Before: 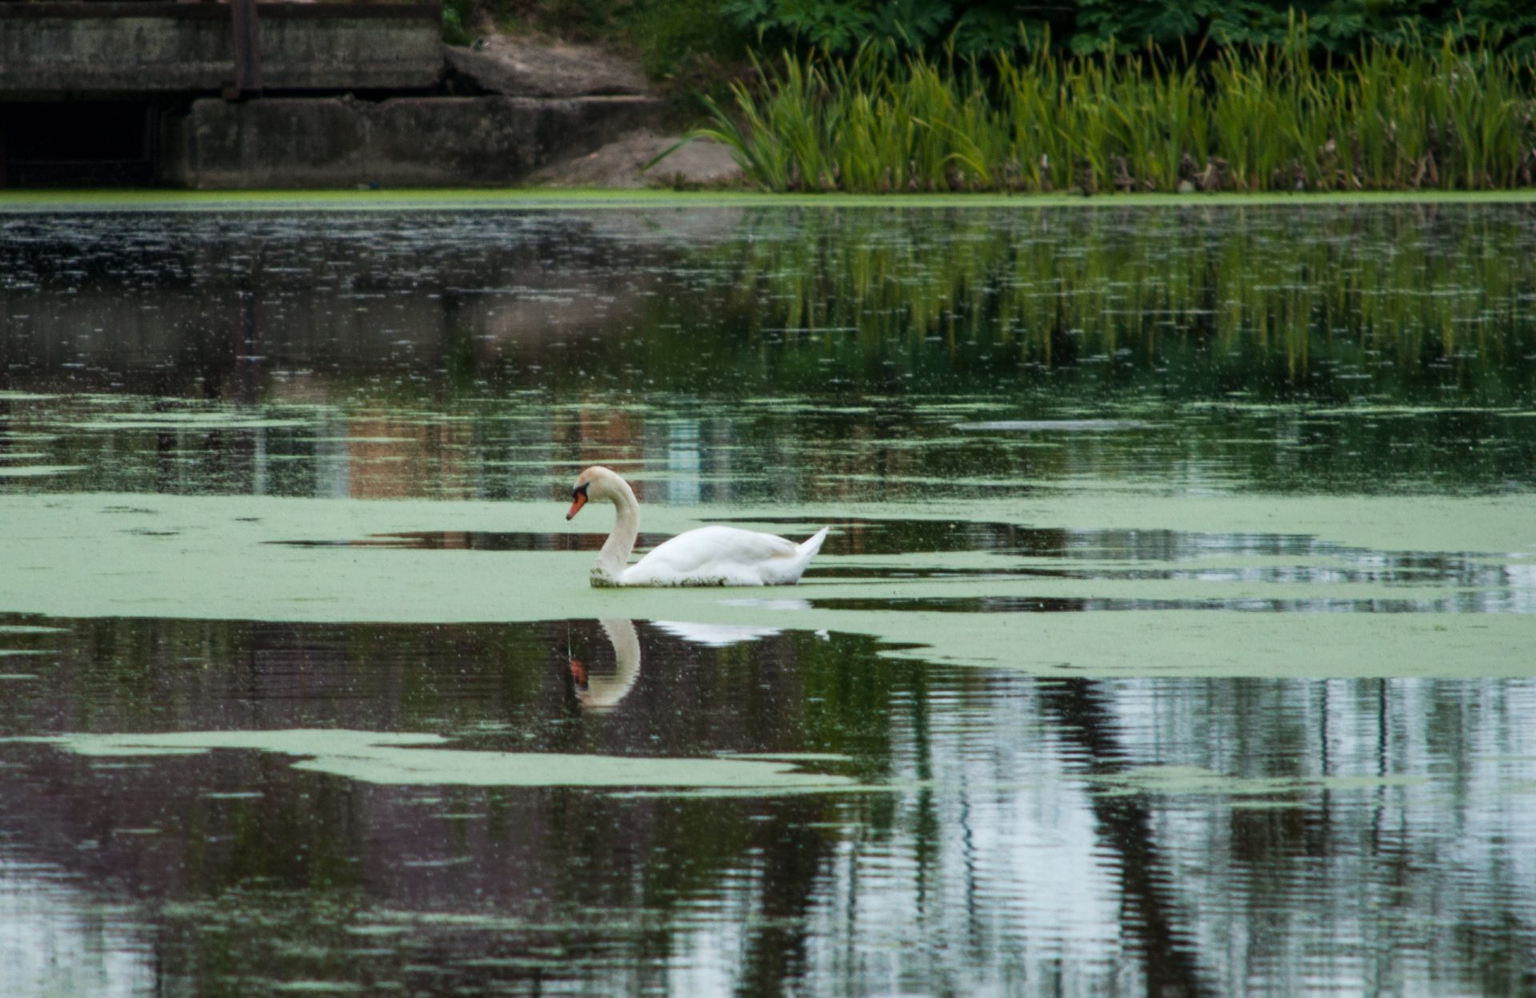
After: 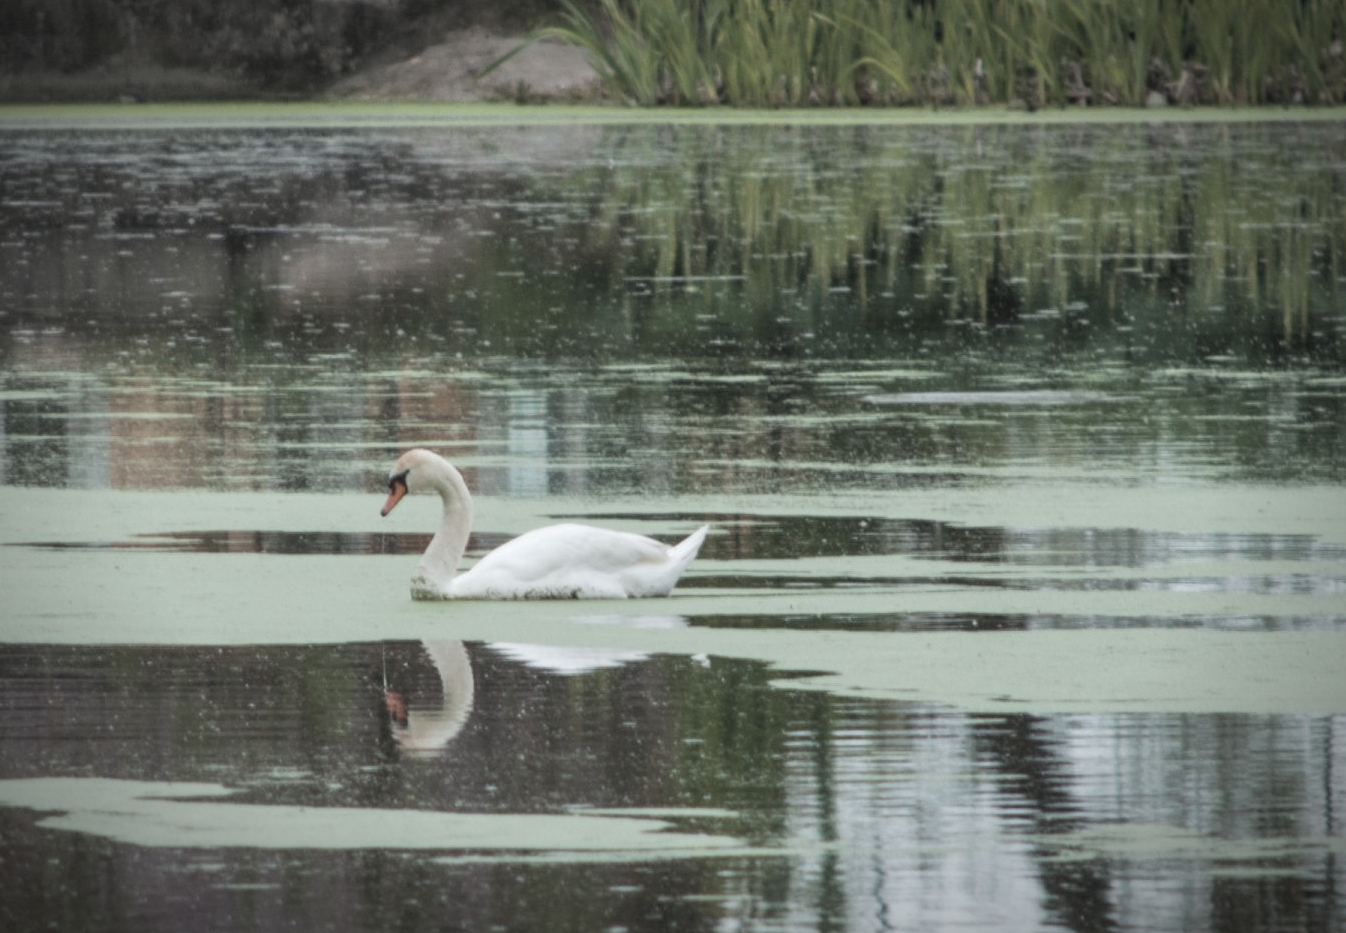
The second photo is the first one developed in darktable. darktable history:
crop and rotate: left 17.04%, top 10.781%, right 12.84%, bottom 14.455%
vignetting: brightness -0.585, saturation -0.126, automatic ratio true
contrast brightness saturation: brightness 0.188, saturation -0.493
shadows and highlights: on, module defaults
